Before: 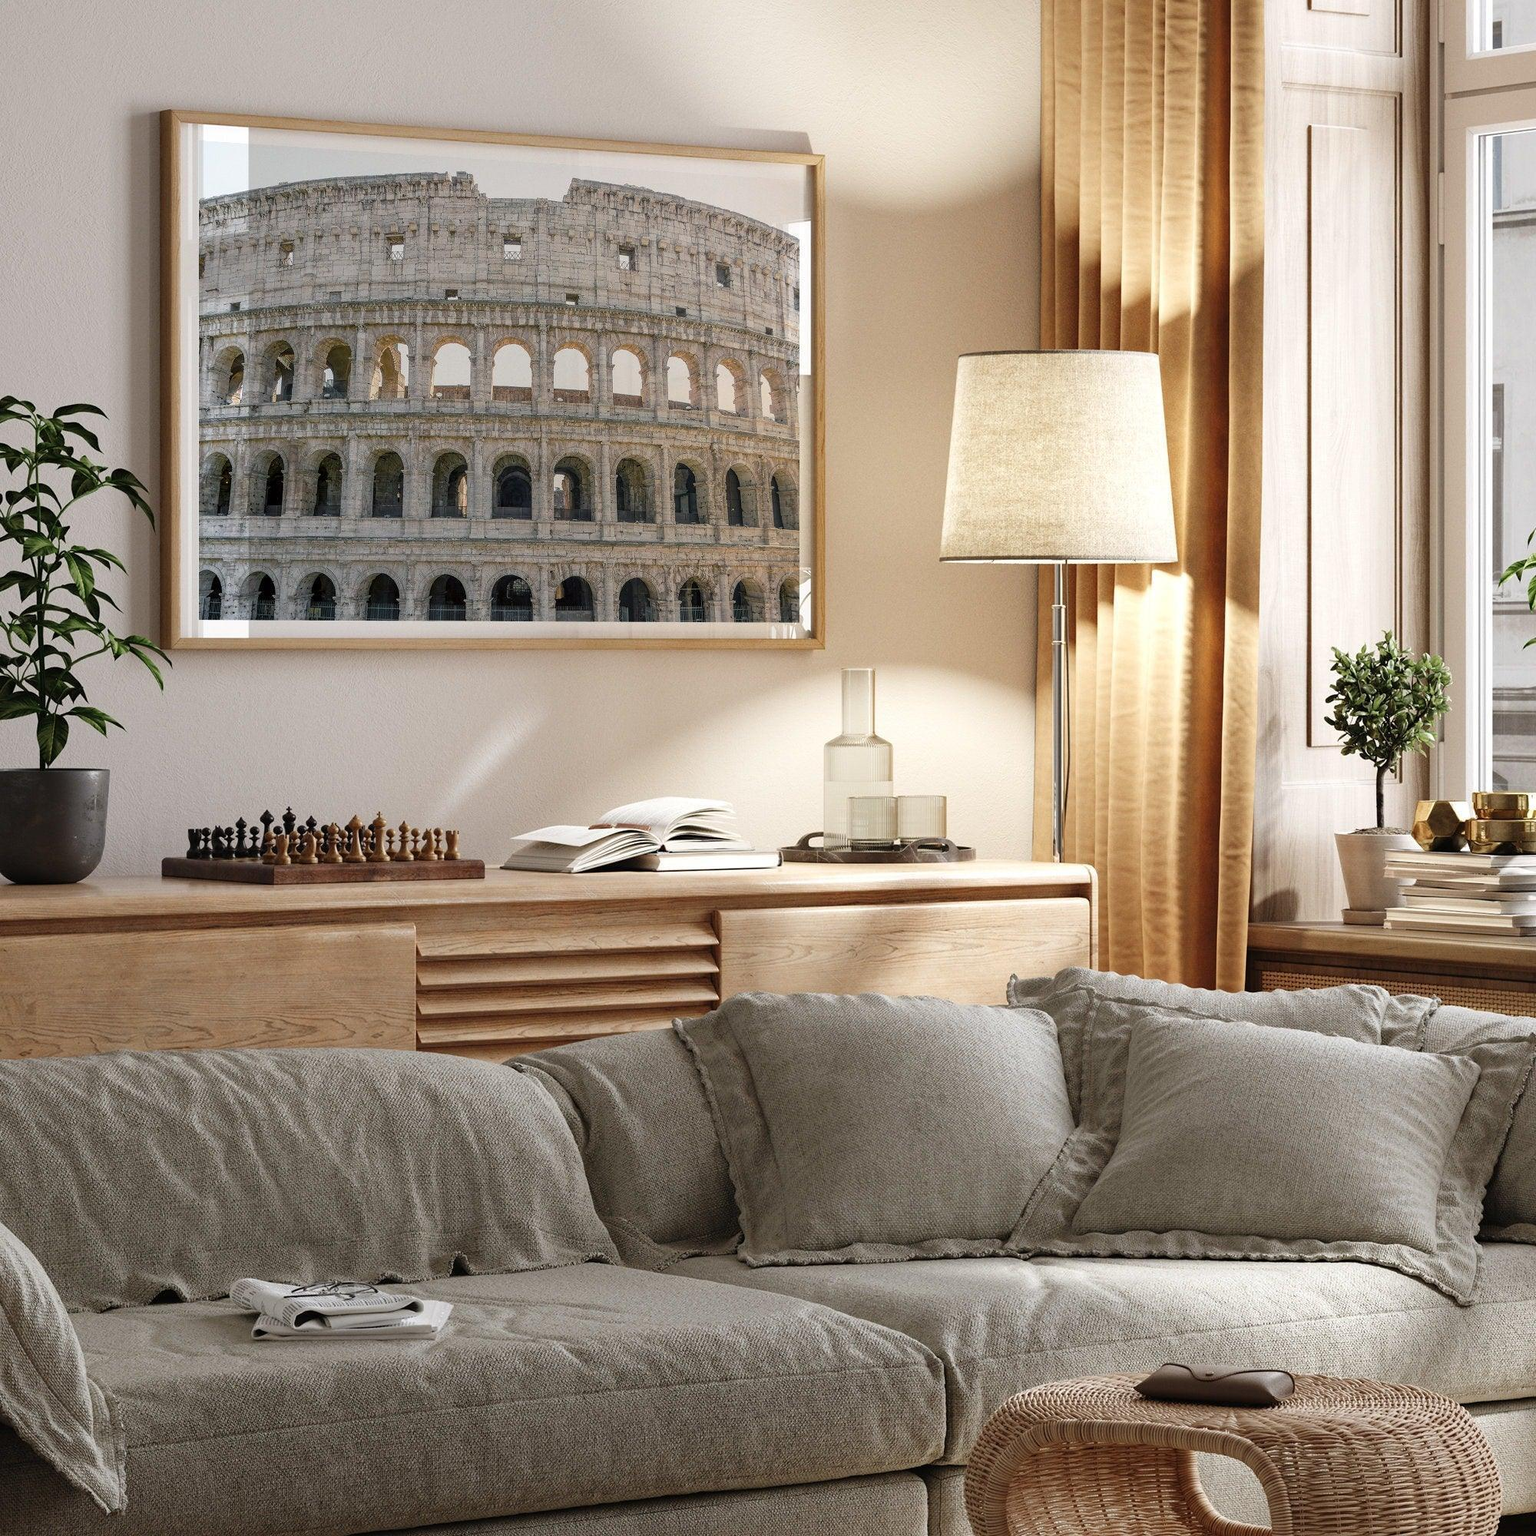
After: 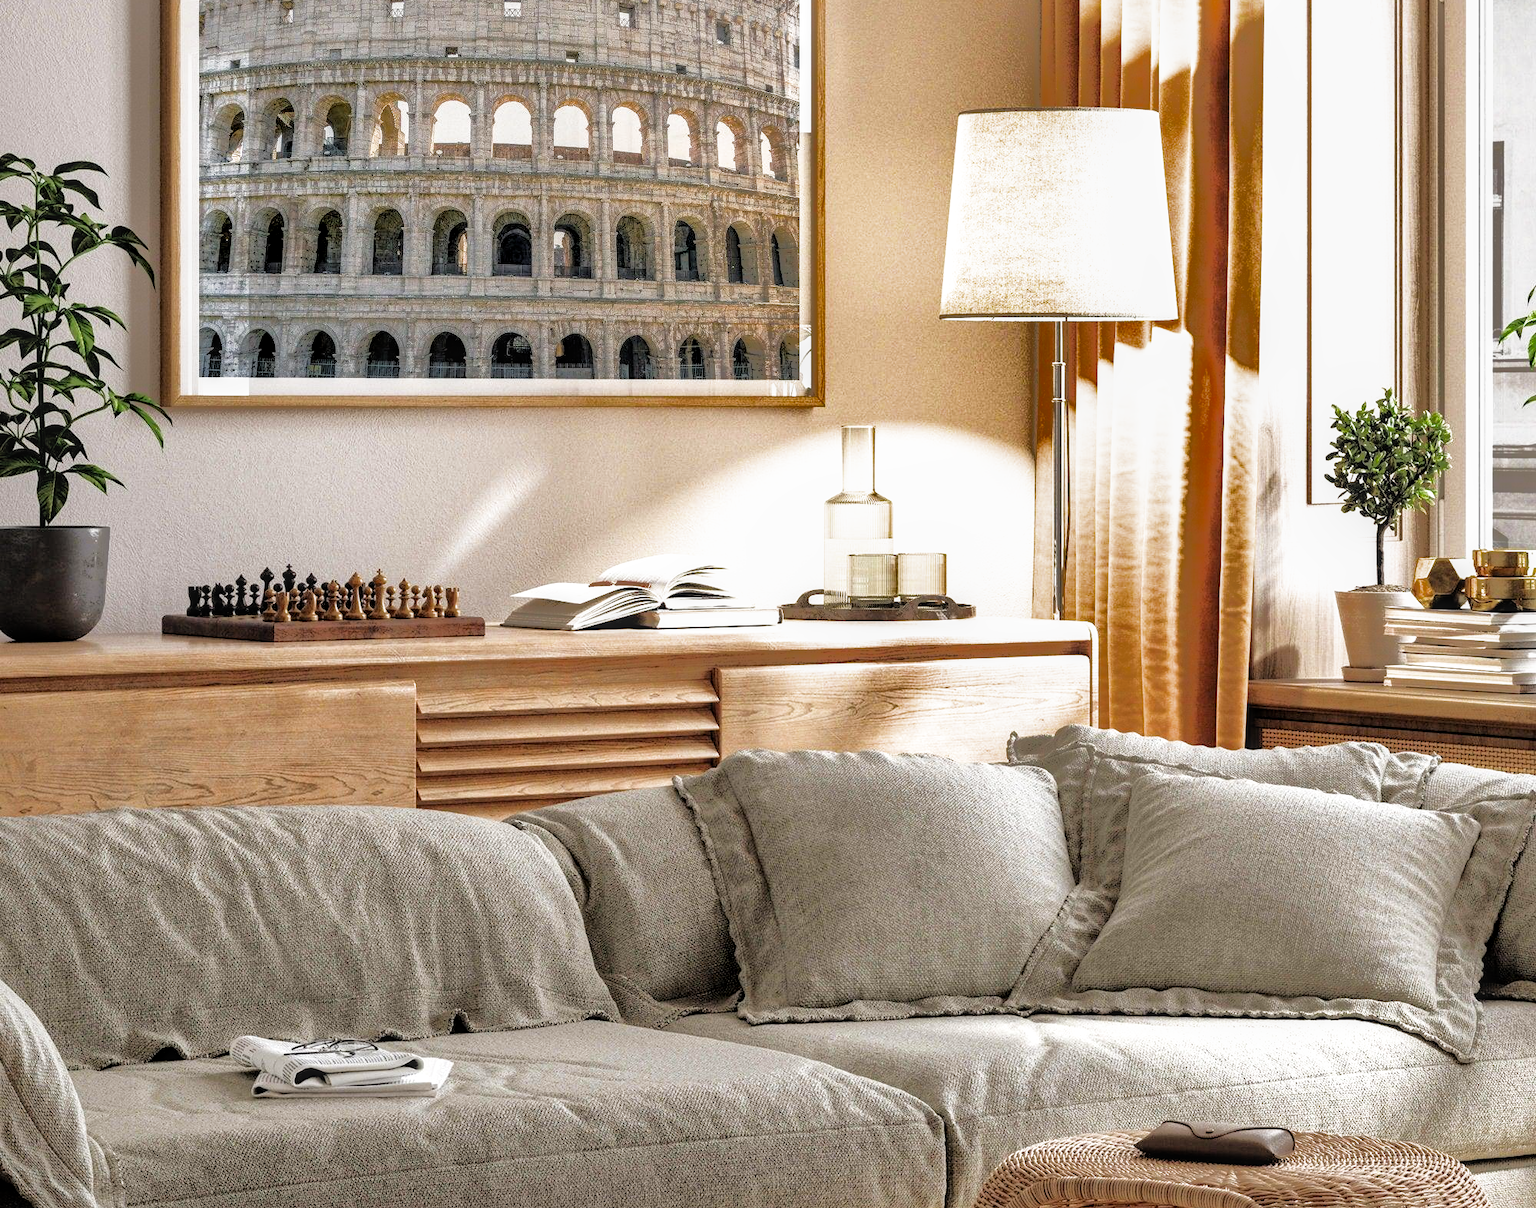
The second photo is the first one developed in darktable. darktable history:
local contrast: on, module defaults
crop and rotate: top 15.802%, bottom 5.492%
filmic rgb: black relative exposure -5.13 EV, white relative exposure 3.2 EV, hardness 3.48, contrast 1.188, highlights saturation mix -49.56%
exposure: exposure 1.091 EV, compensate highlight preservation false
tone equalizer: mask exposure compensation -0.502 EV
shadows and highlights: shadows 24.79, highlights -71.12
contrast brightness saturation: contrast -0.017, brightness -0.011, saturation 0.04
